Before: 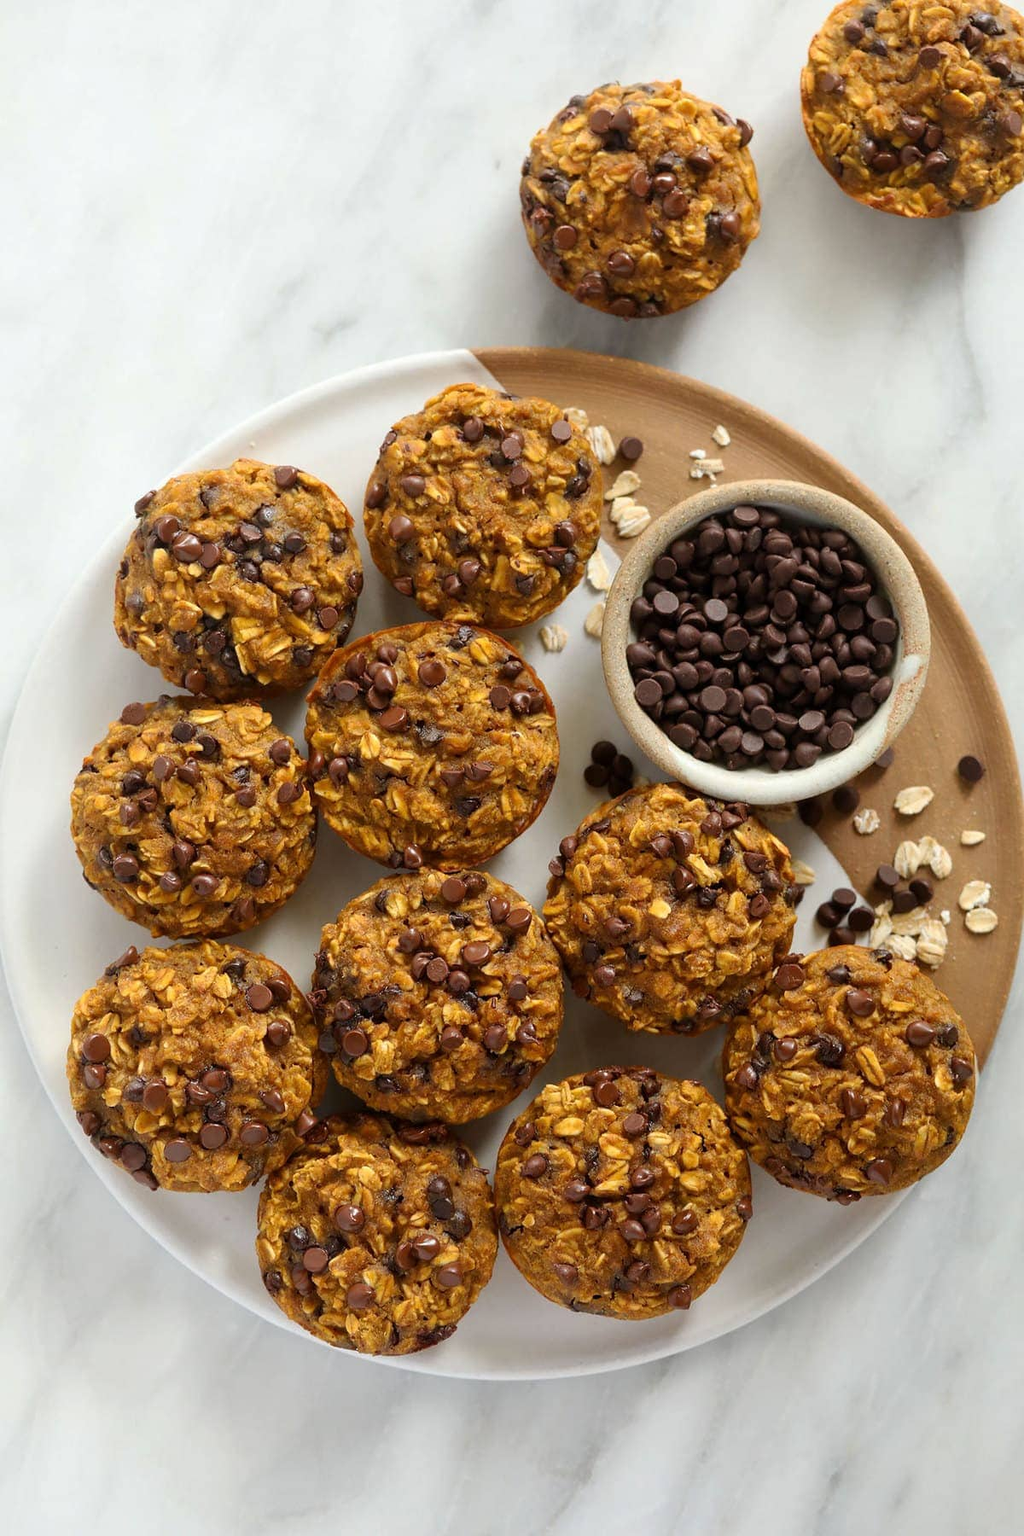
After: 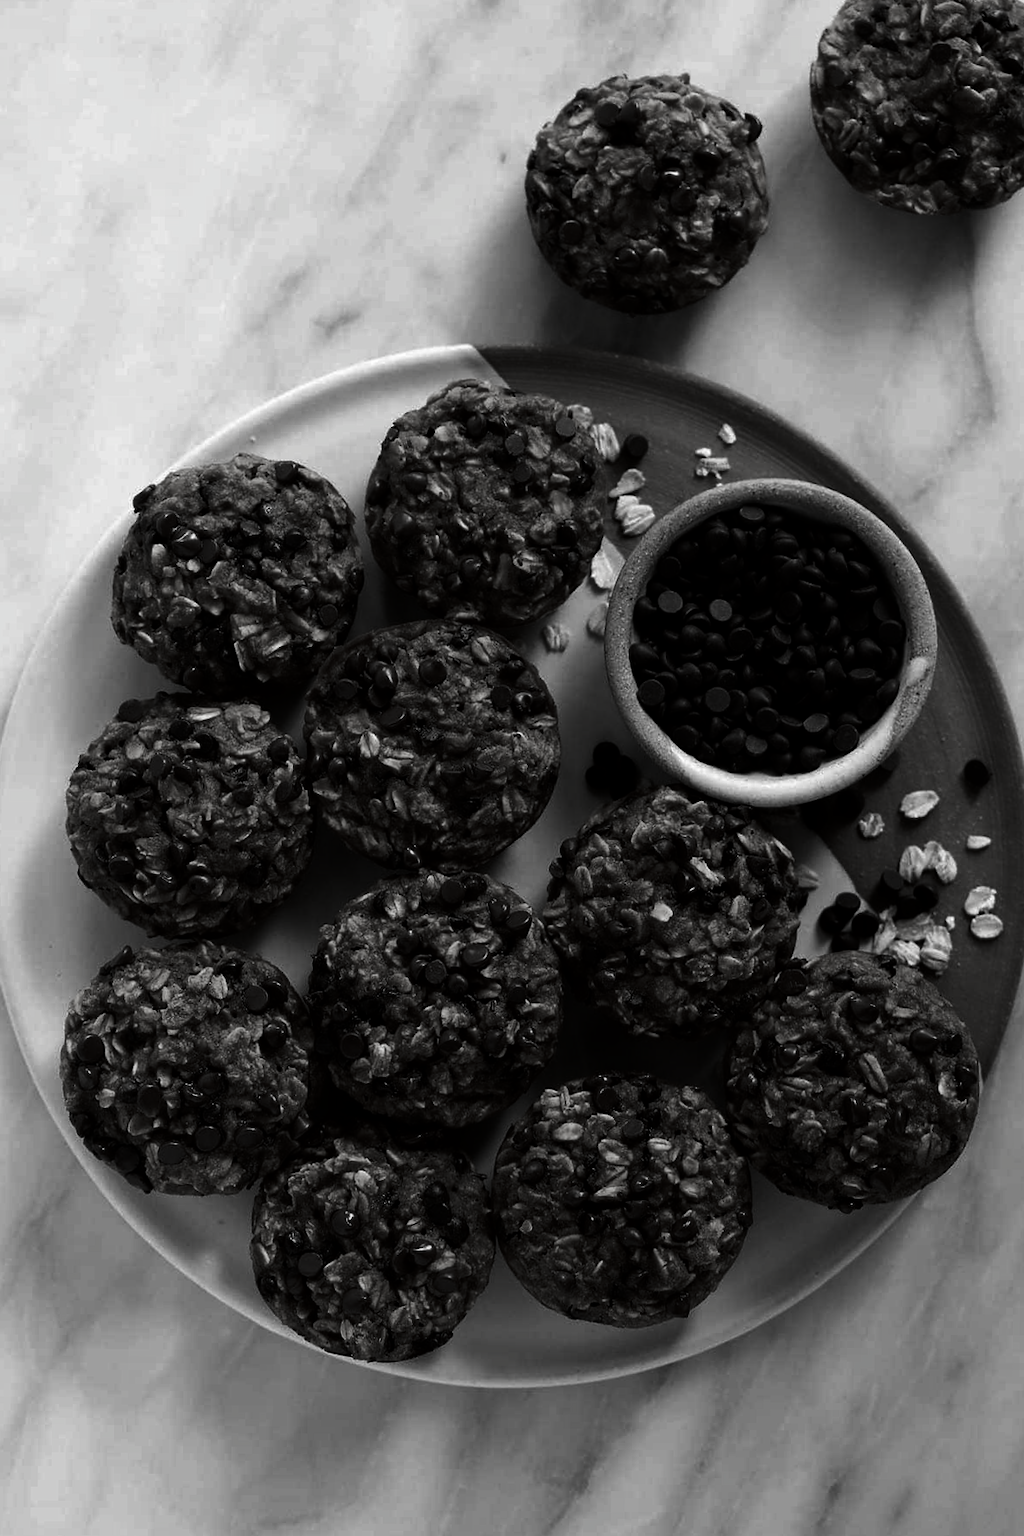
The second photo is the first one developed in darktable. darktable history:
contrast brightness saturation: contrast 0.025, brightness -0.986, saturation -0.98
crop and rotate: angle -0.444°
color balance rgb: shadows lift › chroma 0.93%, shadows lift › hue 111.79°, power › hue 71.26°, linear chroma grading › global chroma 0.44%, perceptual saturation grading › global saturation 1.25%, perceptual saturation grading › highlights -2.487%, perceptual saturation grading › mid-tones 3.748%, perceptual saturation grading › shadows 8.558%
